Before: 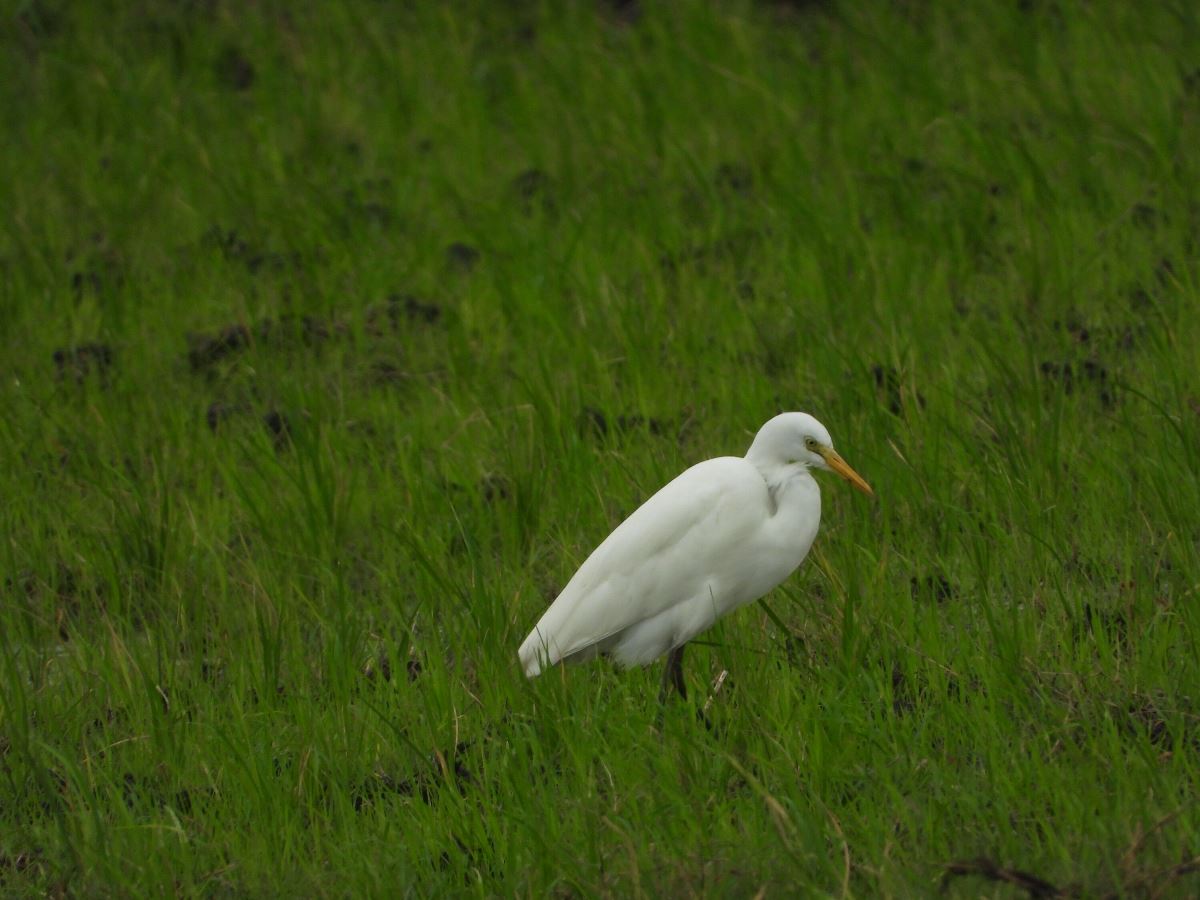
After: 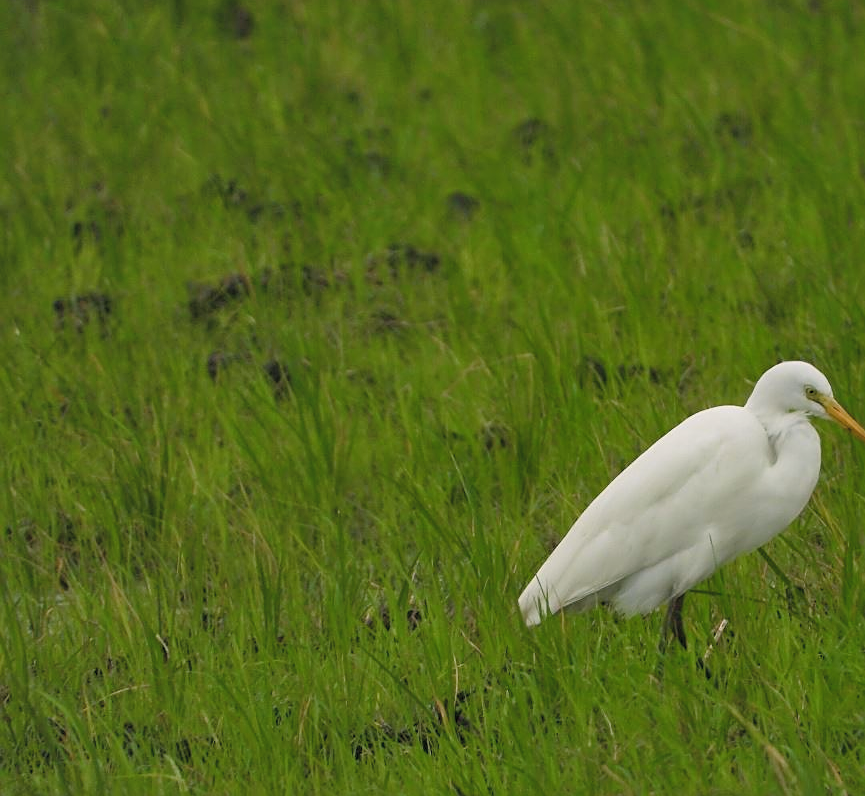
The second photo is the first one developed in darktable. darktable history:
sharpen: on, module defaults
crop: top 5.748%, right 27.879%, bottom 5.735%
contrast brightness saturation: brightness 0.152
shadows and highlights: highlights color adjustment 49.77%, low approximation 0.01, soften with gaussian
color balance rgb: highlights gain › chroma 0.954%, highlights gain › hue 23.8°, perceptual saturation grading › global saturation 0.041%, perceptual saturation grading › highlights -19.82%, perceptual saturation grading › shadows 20.255%, global vibrance 20%
